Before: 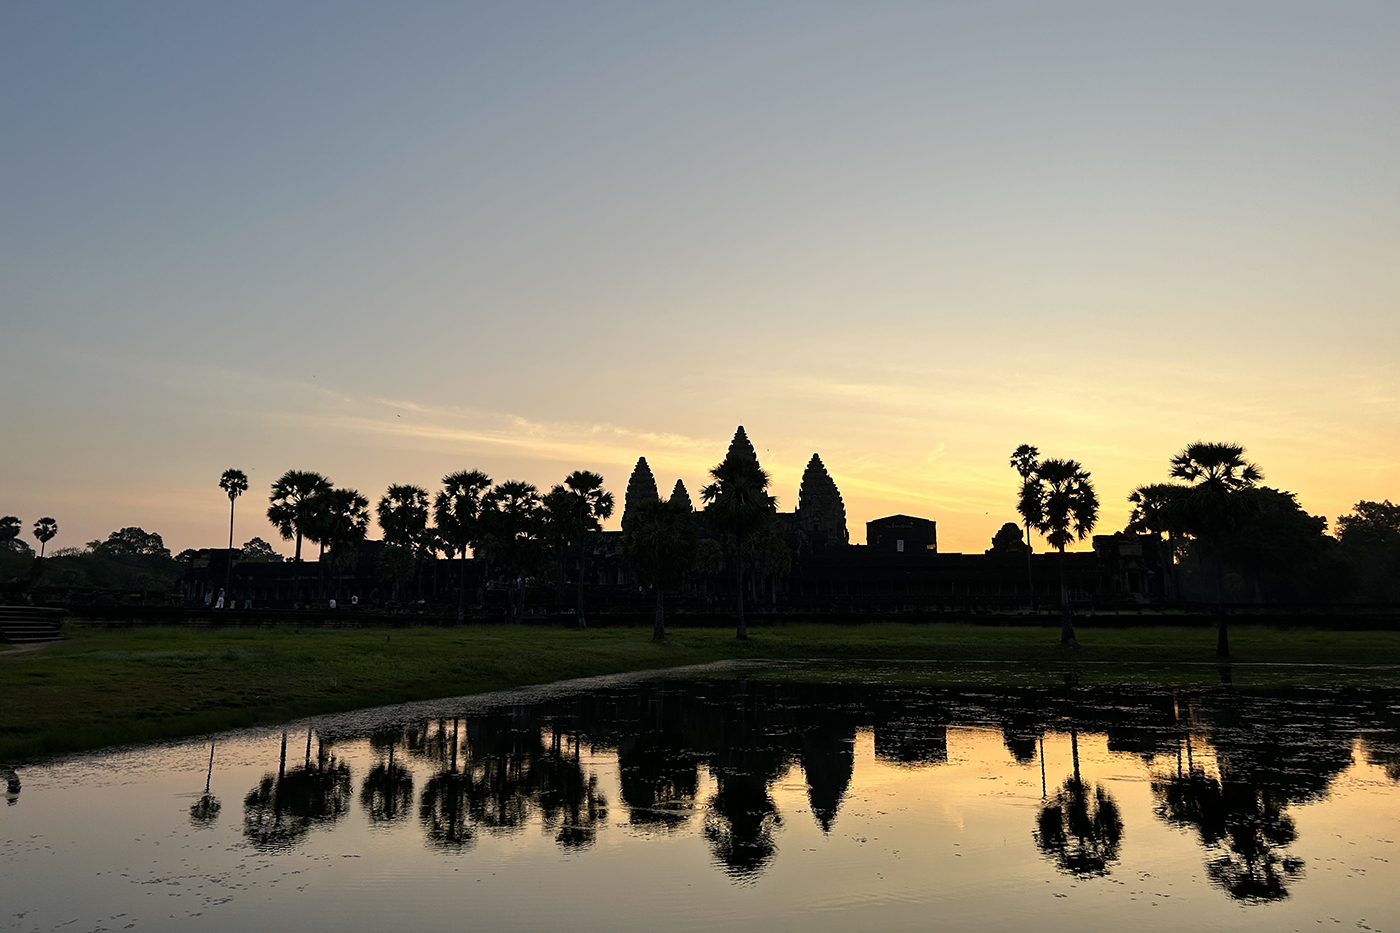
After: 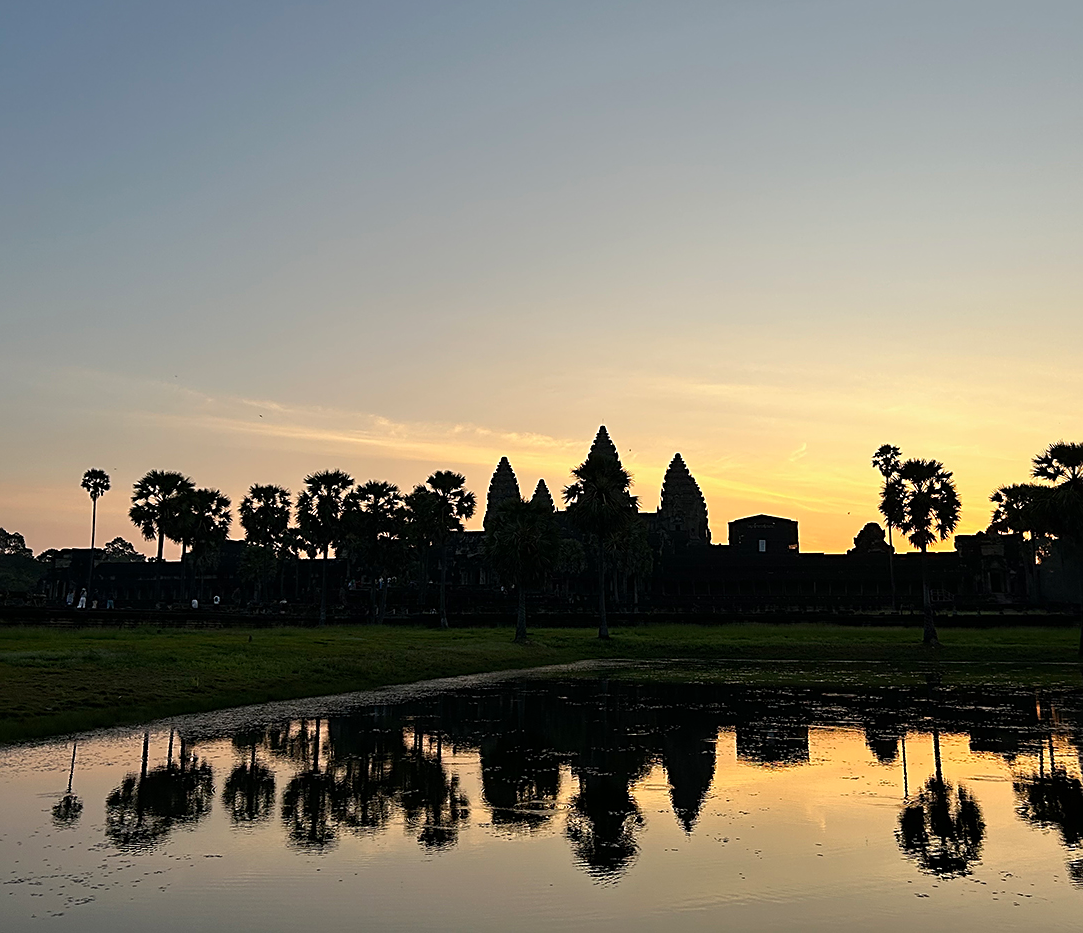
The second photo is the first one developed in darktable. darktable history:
crop: left 9.878%, right 12.695%
exposure: exposure -0.056 EV, compensate highlight preservation false
sharpen: on, module defaults
